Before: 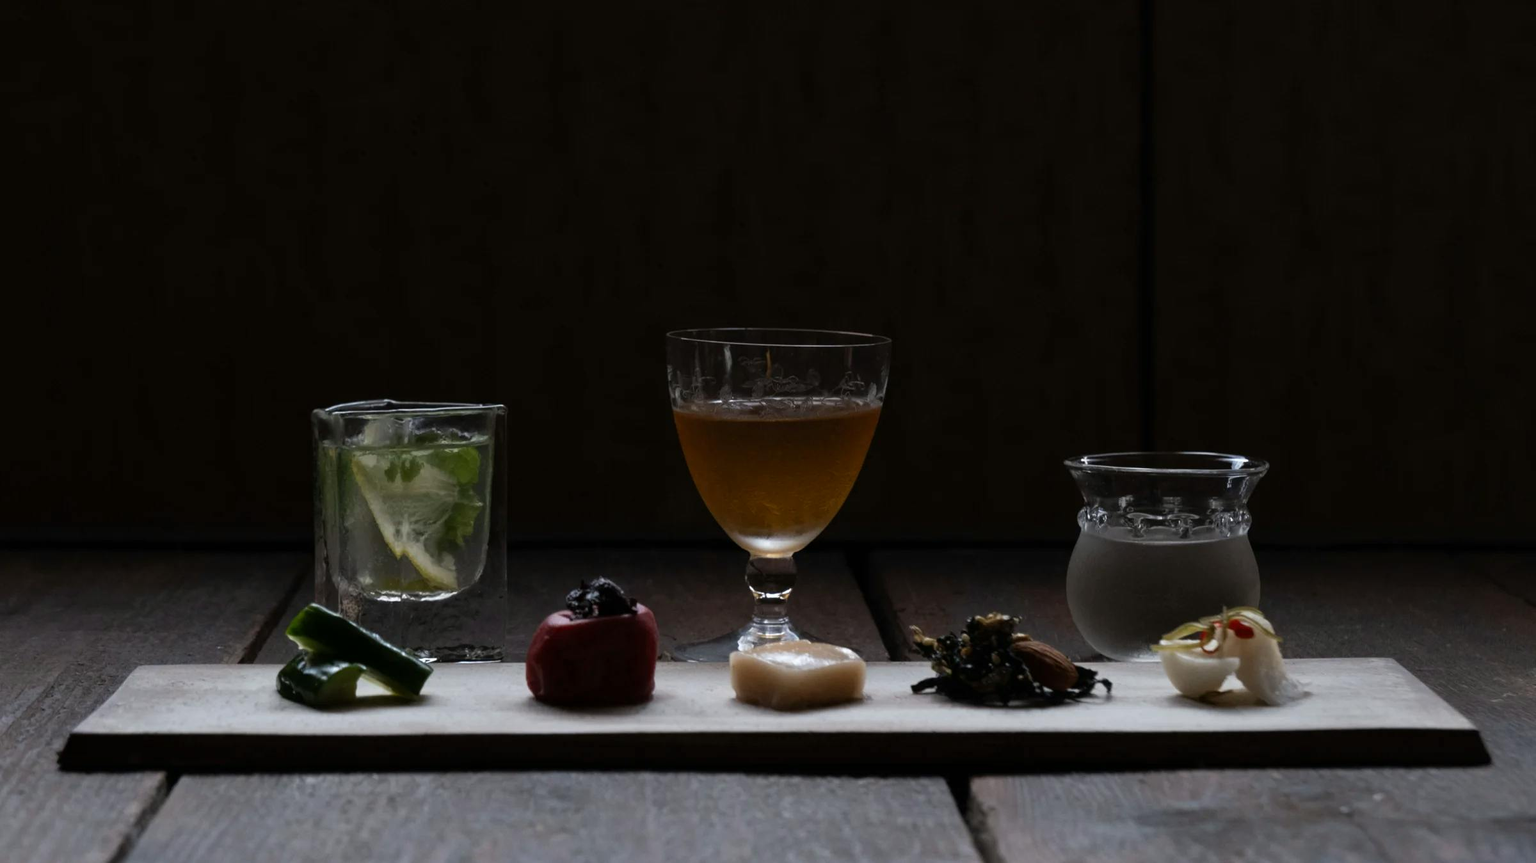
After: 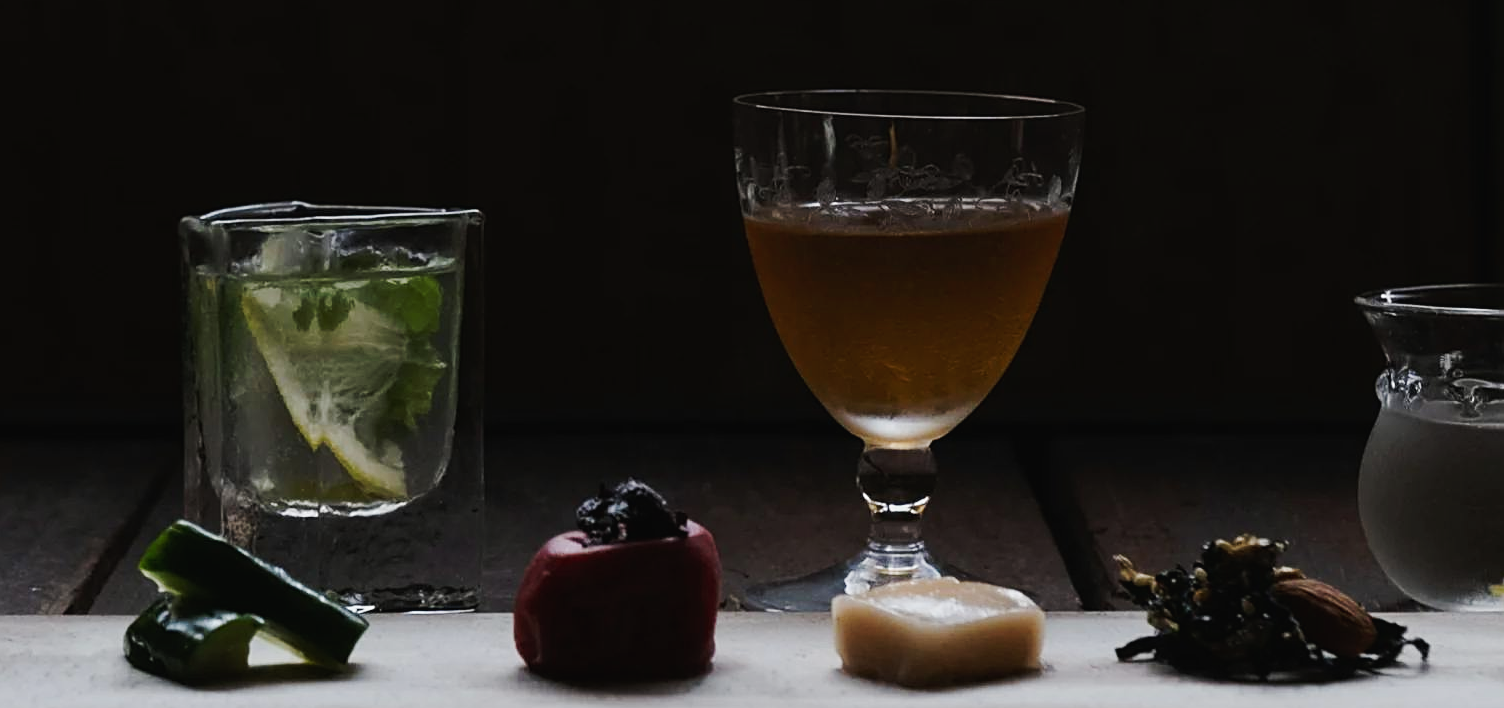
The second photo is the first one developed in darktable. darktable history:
tone curve: curves: ch0 [(0, 0.018) (0.036, 0.038) (0.15, 0.131) (0.27, 0.247) (0.503, 0.556) (0.763, 0.785) (1, 0.919)]; ch1 [(0, 0) (0.203, 0.158) (0.333, 0.283) (0.451, 0.417) (0.502, 0.5) (0.519, 0.522) (0.562, 0.588) (0.603, 0.664) (0.722, 0.813) (1, 1)]; ch2 [(0, 0) (0.29, 0.295) (0.404, 0.436) (0.497, 0.499) (0.521, 0.523) (0.561, 0.605) (0.639, 0.664) (0.712, 0.764) (1, 1)], preserve colors none
crop: left 12.865%, top 31.401%, right 24.453%, bottom 16.078%
sharpen: on, module defaults
